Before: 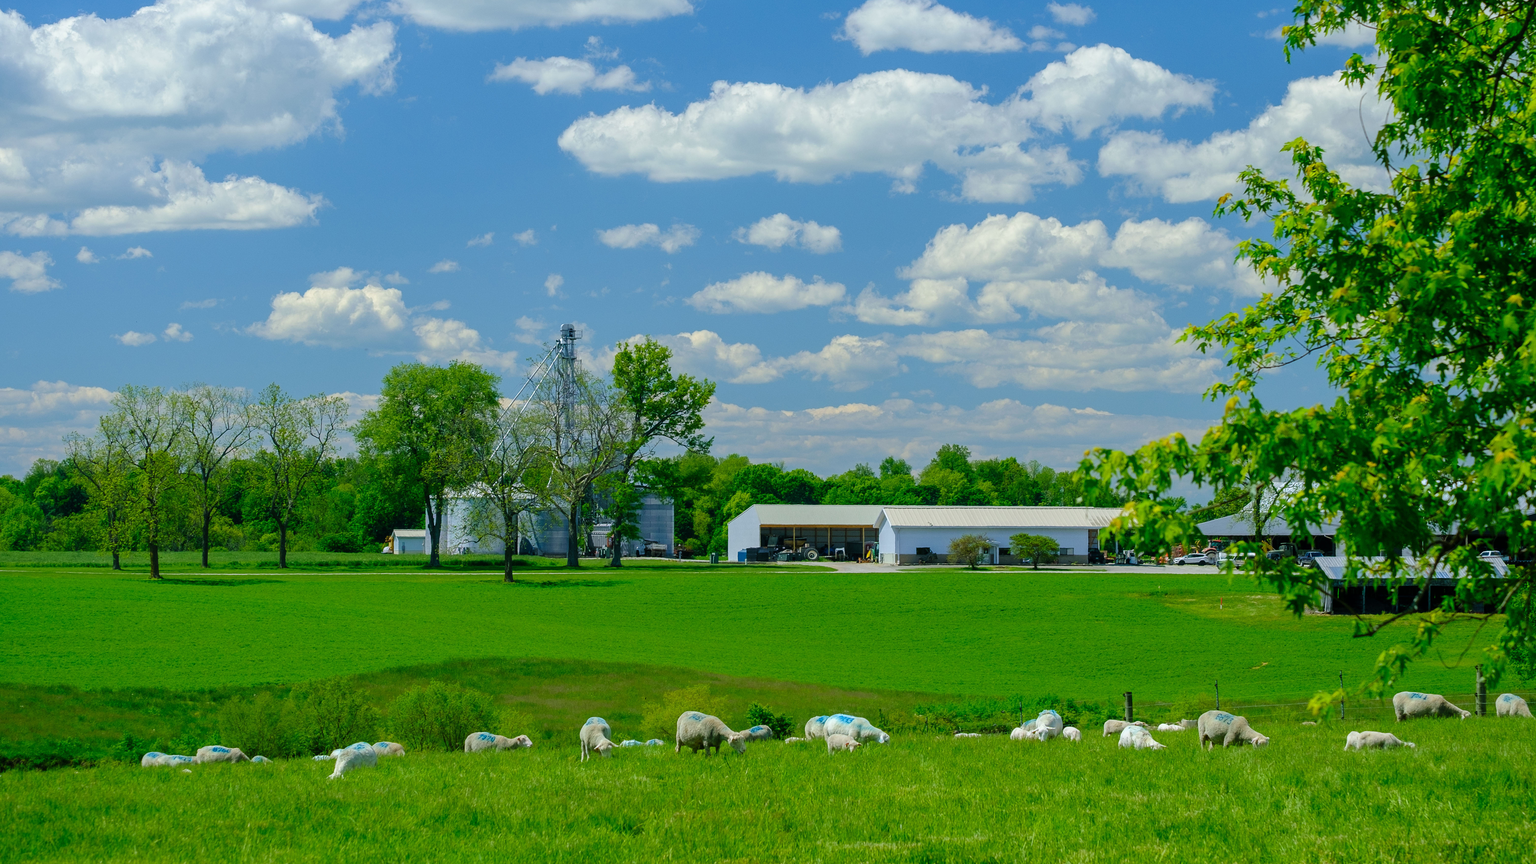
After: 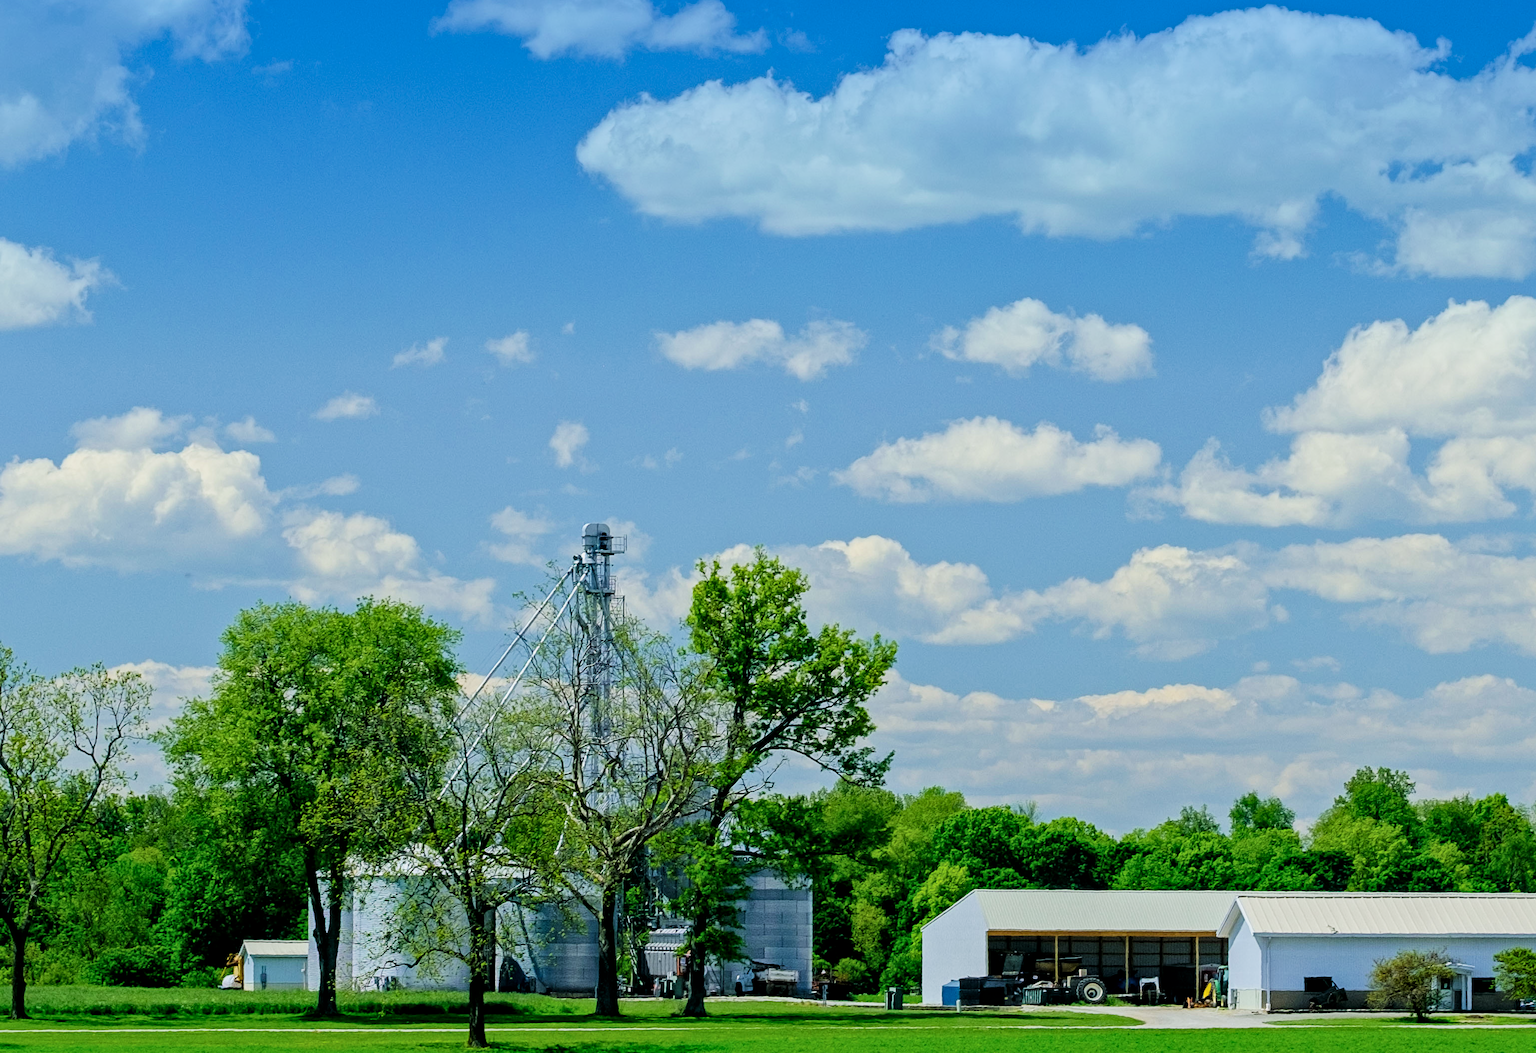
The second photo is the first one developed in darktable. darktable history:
crop: left 17.835%, top 7.675%, right 32.881%, bottom 32.213%
filmic rgb: black relative exposure -7.65 EV, white relative exposure 4.56 EV, hardness 3.61, contrast 1.25
exposure: exposure 0.376 EV, compensate highlight preservation false
local contrast: mode bilateral grid, contrast 30, coarseness 25, midtone range 0.2
graduated density: density 2.02 EV, hardness 44%, rotation 0.374°, offset 8.21, hue 208.8°, saturation 97%
